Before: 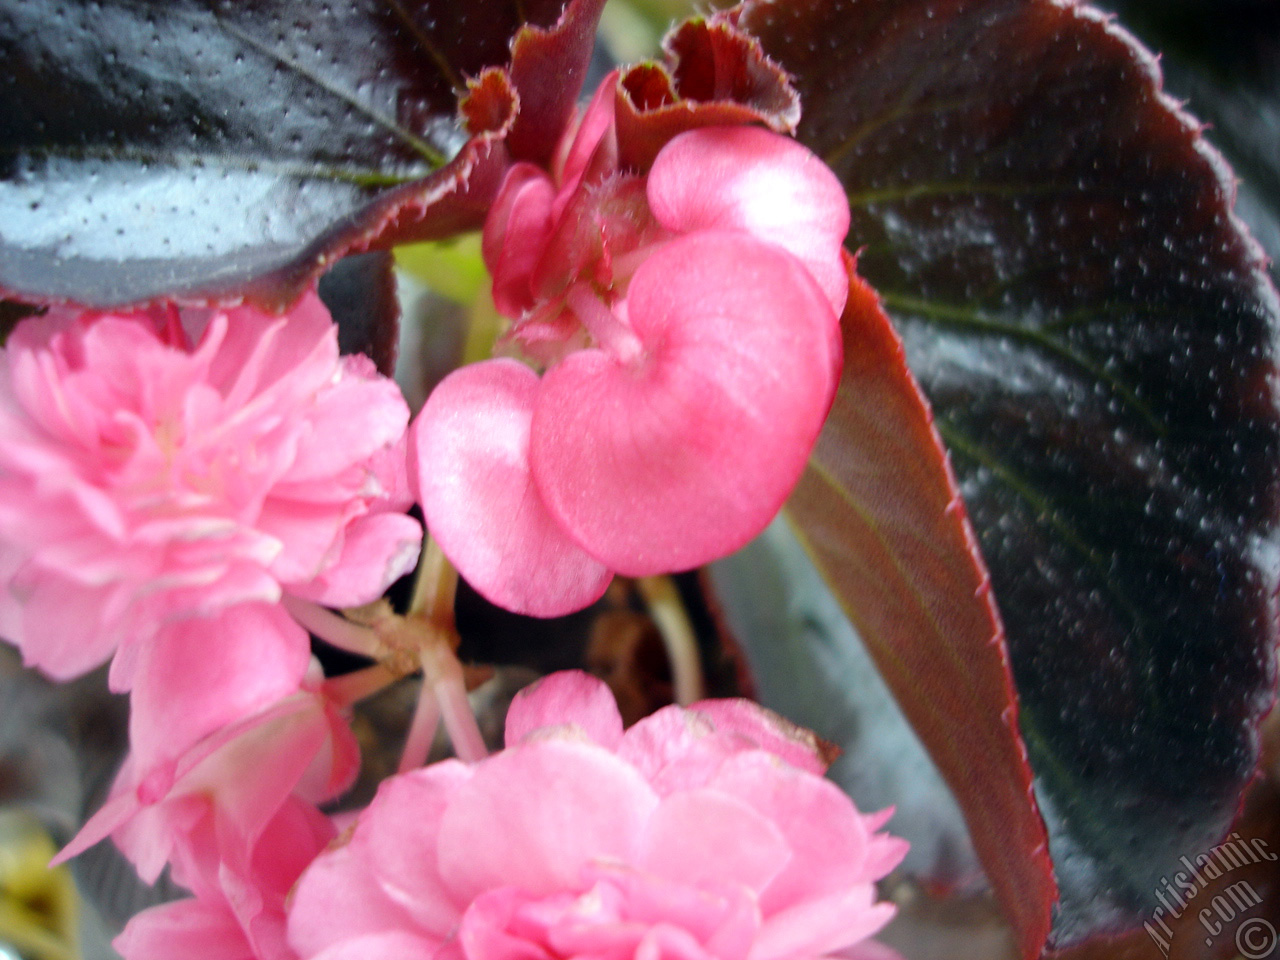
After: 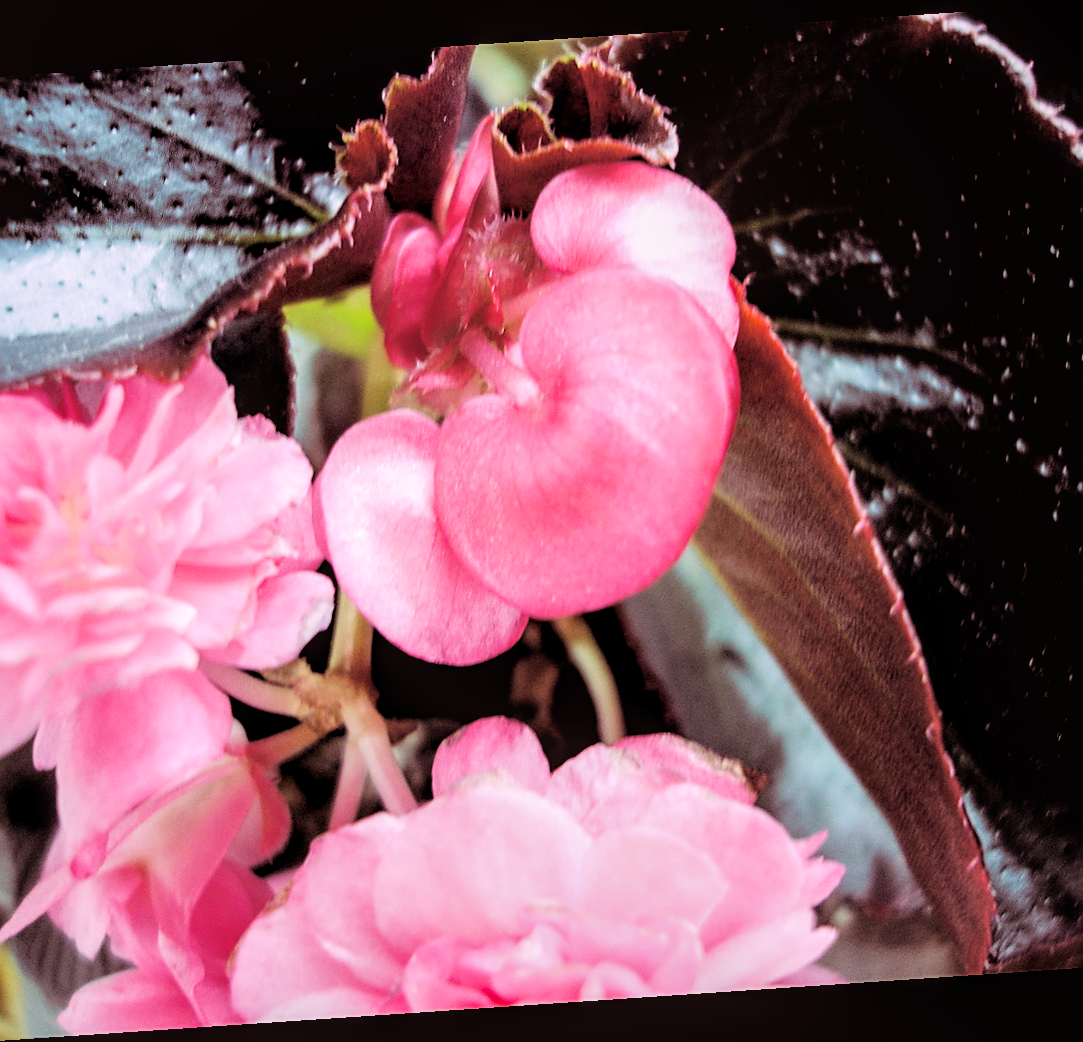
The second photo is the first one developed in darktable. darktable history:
local contrast: on, module defaults
rotate and perspective: rotation -4.2°, shear 0.006, automatic cropping off
split-toning: highlights › hue 298.8°, highlights › saturation 0.73, compress 41.76%
filmic rgb: black relative exposure -5 EV, hardness 2.88, contrast 1.4, highlights saturation mix -30%
sharpen: amount 0.55
crop and rotate: left 9.597%, right 10.195%
levels: mode automatic, black 0.023%, white 99.97%, levels [0.062, 0.494, 0.925]
rgb levels: levels [[0.013, 0.434, 0.89], [0, 0.5, 1], [0, 0.5, 1]]
